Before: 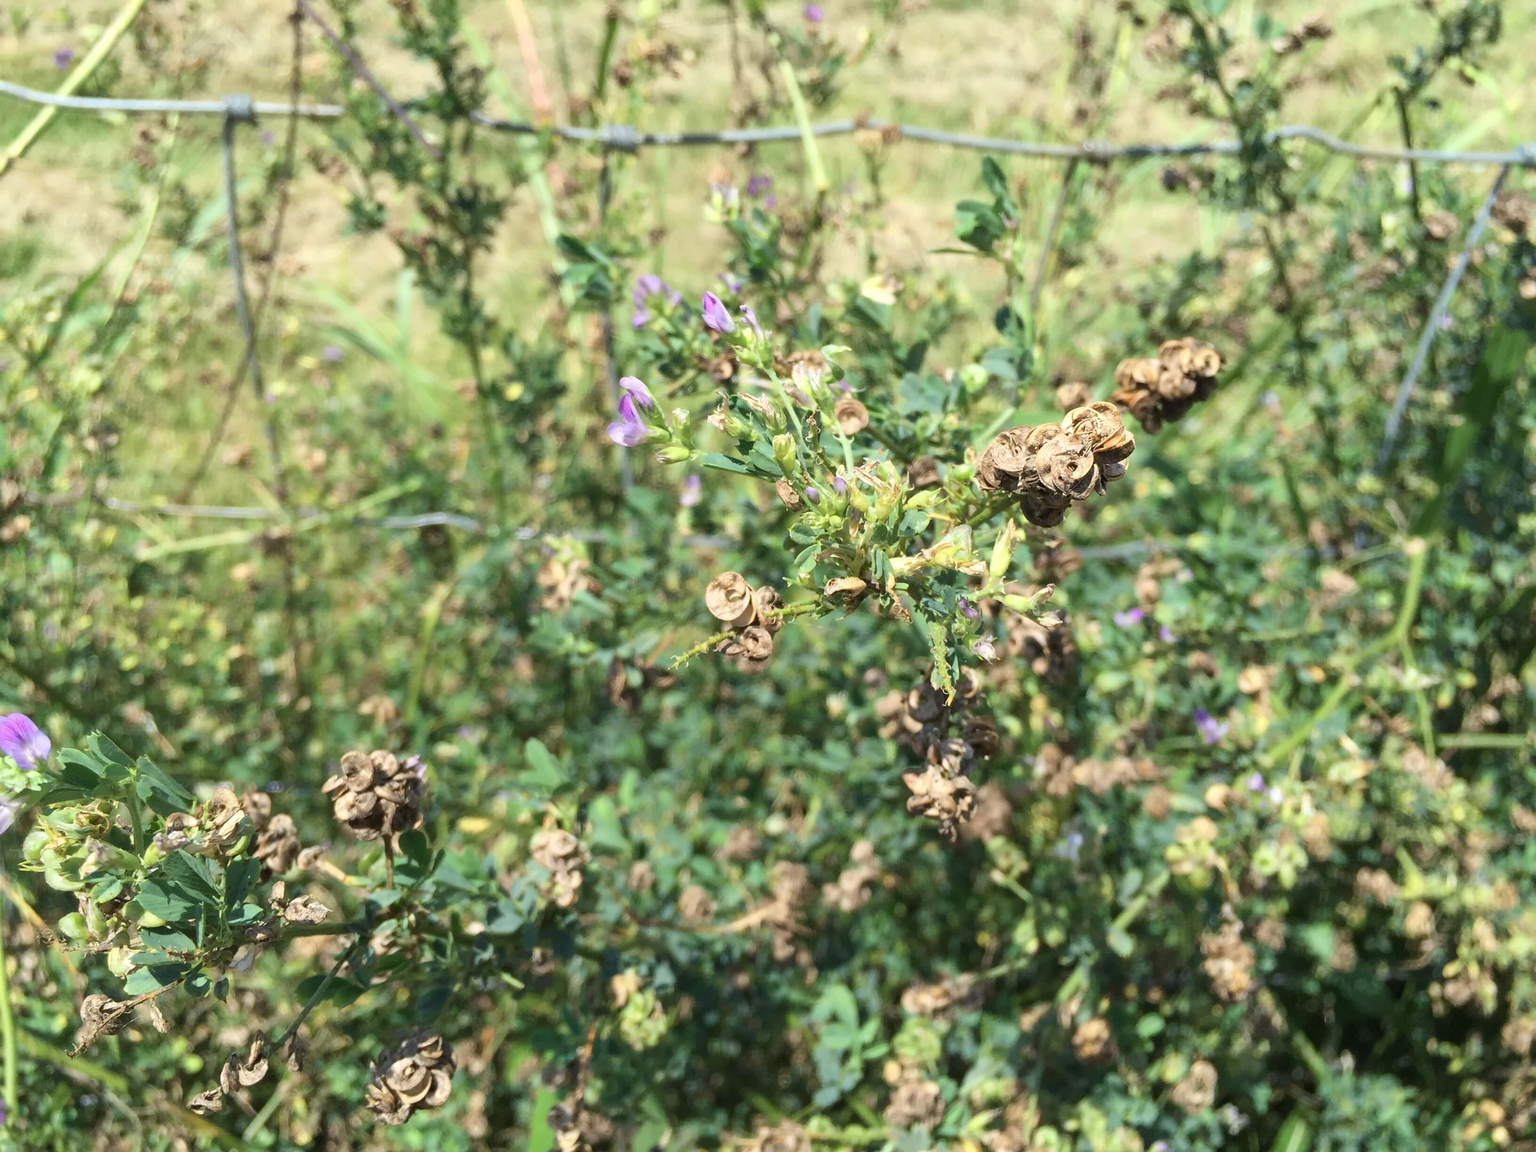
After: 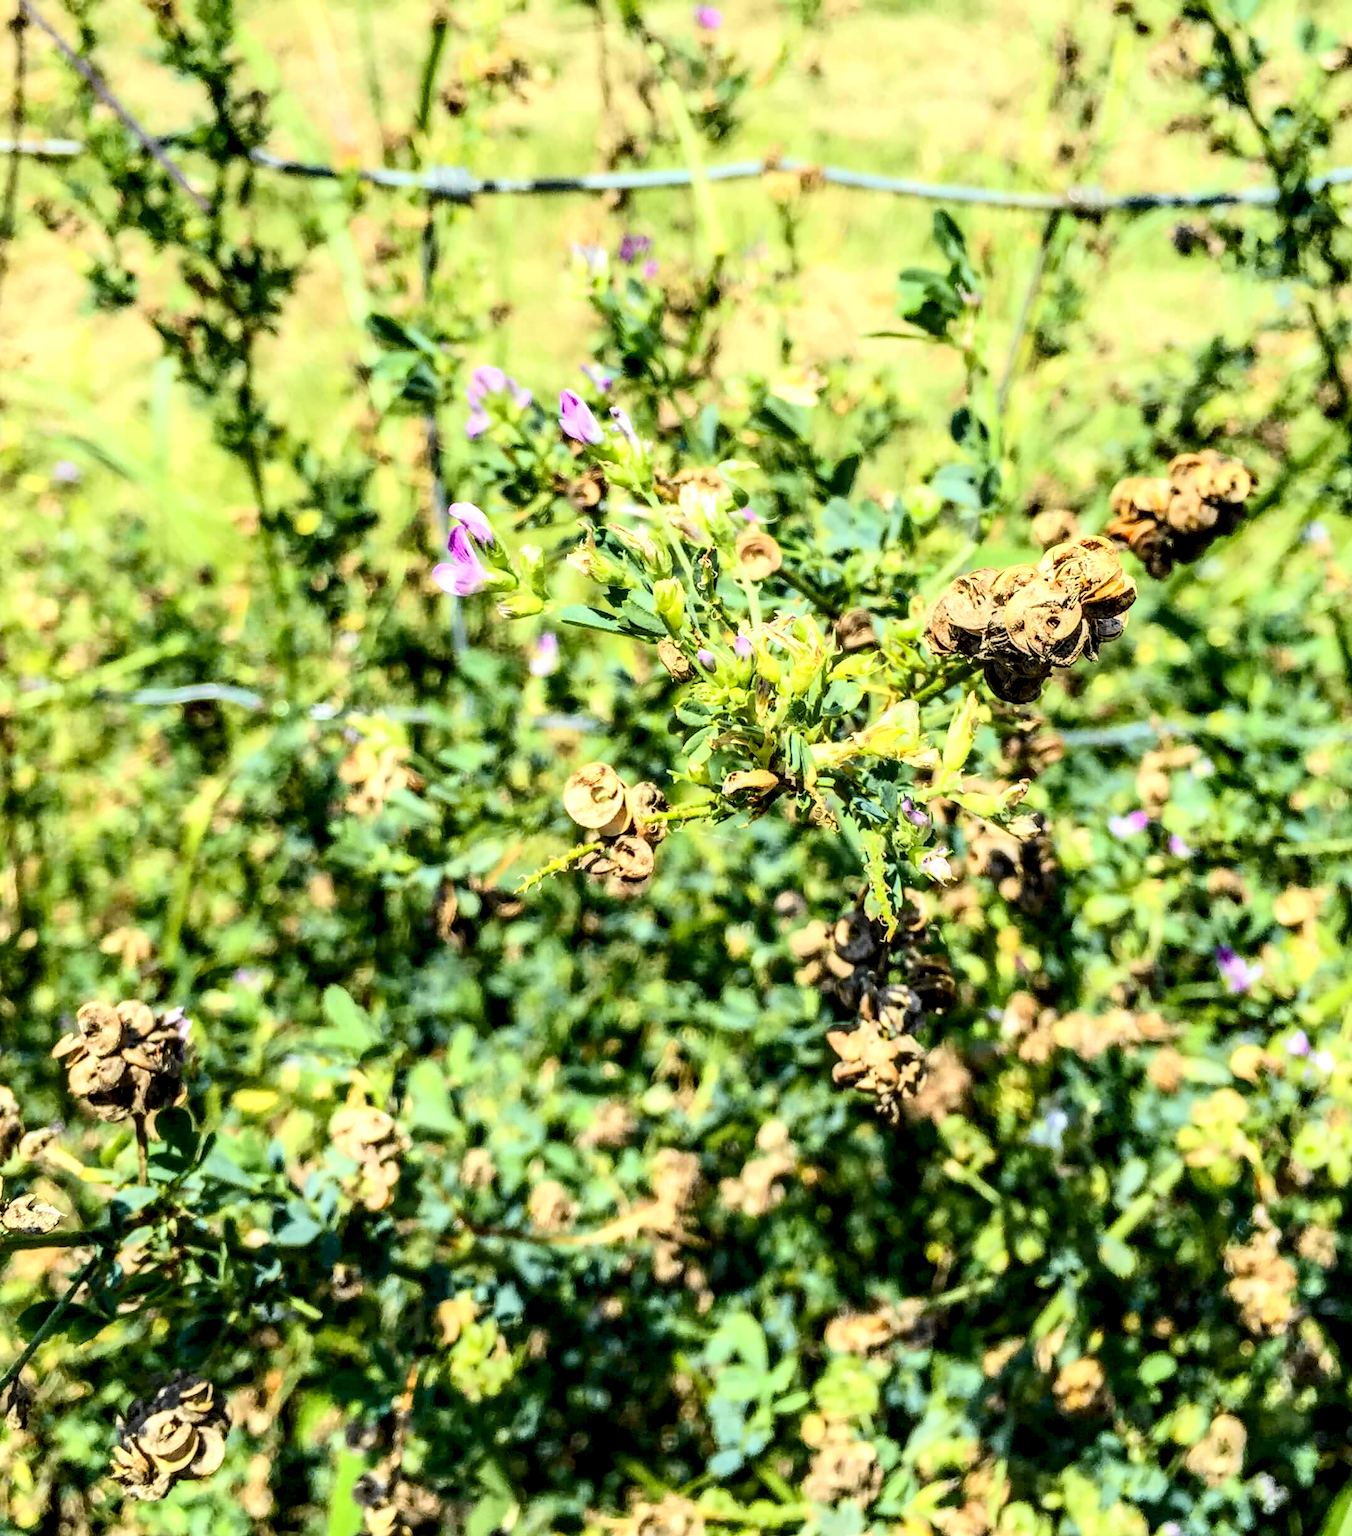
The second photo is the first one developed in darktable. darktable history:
tone curve: curves: ch0 [(0, 0.015) (0.037, 0.022) (0.131, 0.116) (0.316, 0.345) (0.49, 0.615) (0.677, 0.82) (0.813, 0.891) (1, 0.955)]; ch1 [(0, 0) (0.366, 0.367) (0.475, 0.462) (0.494, 0.496) (0.504, 0.497) (0.554, 0.571) (0.618, 0.668) (1, 1)]; ch2 [(0, 0) (0.333, 0.346) (0.375, 0.375) (0.435, 0.424) (0.476, 0.492) (0.502, 0.499) (0.525, 0.522) (0.558, 0.575) (0.614, 0.656) (1, 1)], color space Lab, independent channels, preserve colors none
color balance rgb: perceptual saturation grading › global saturation 25%, global vibrance 20%
crop and rotate: left 18.442%, right 15.508%
local contrast: highlights 20%, detail 197%
